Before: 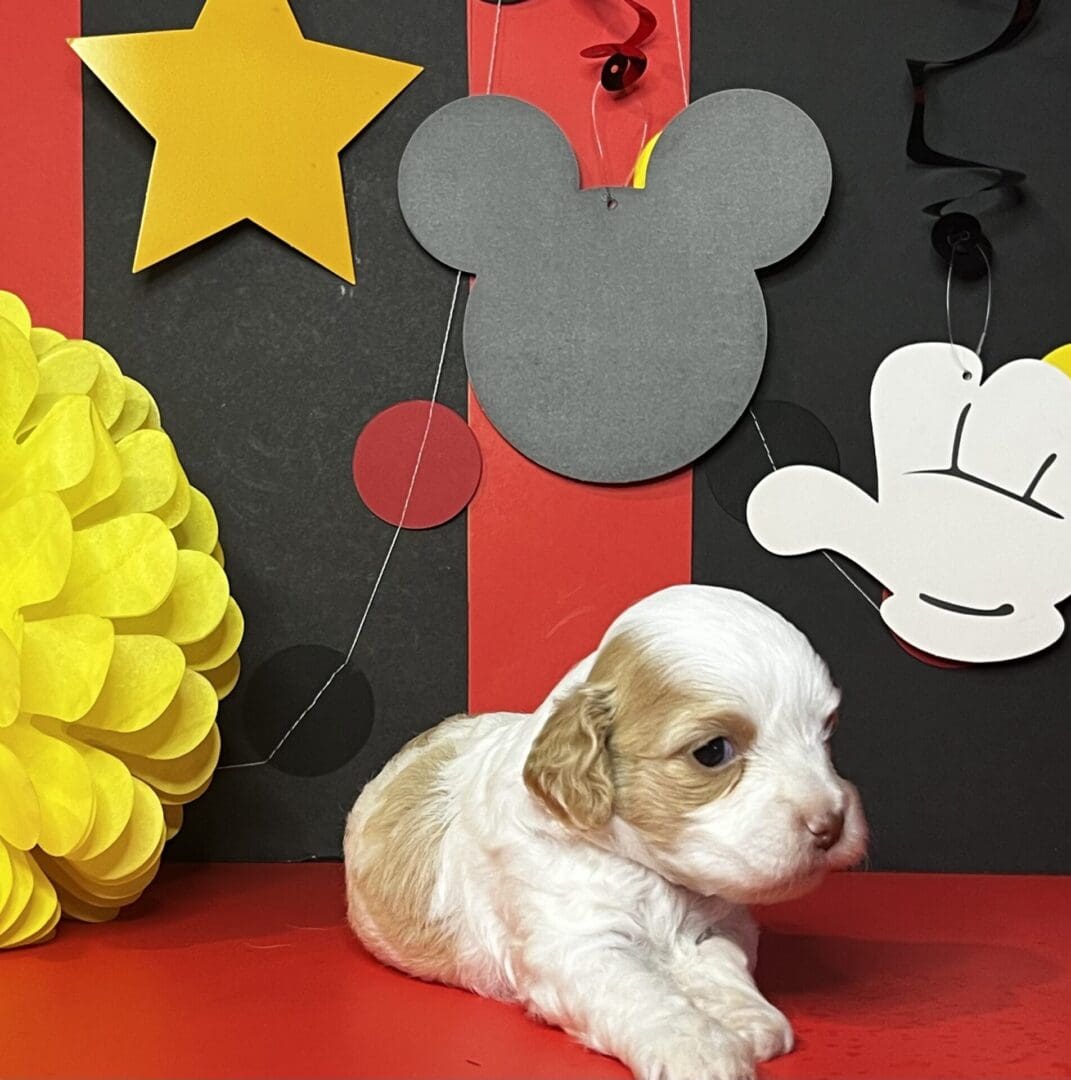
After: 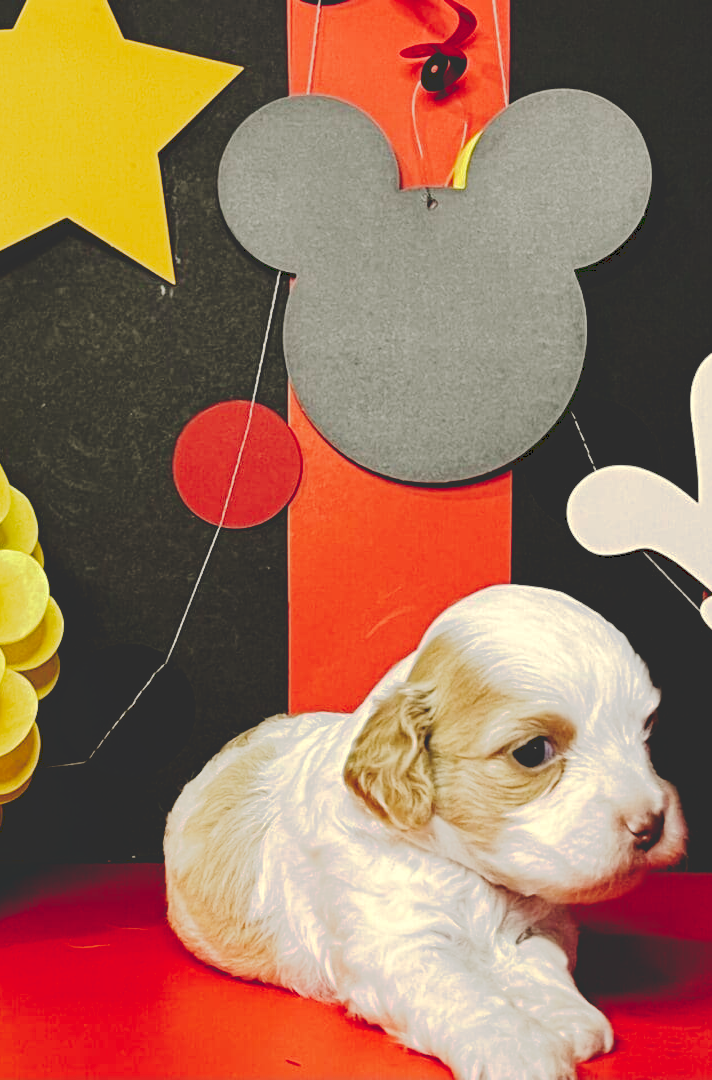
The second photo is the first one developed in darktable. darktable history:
crop: left 16.899%, right 16.556%
white balance: red 1.045, blue 0.932
tone curve: curves: ch0 [(0, 0) (0.003, 0.185) (0.011, 0.185) (0.025, 0.187) (0.044, 0.185) (0.069, 0.185) (0.1, 0.18) (0.136, 0.18) (0.177, 0.179) (0.224, 0.202) (0.277, 0.252) (0.335, 0.343) (0.399, 0.452) (0.468, 0.553) (0.543, 0.643) (0.623, 0.717) (0.709, 0.778) (0.801, 0.82) (0.898, 0.856) (1, 1)], preserve colors none
